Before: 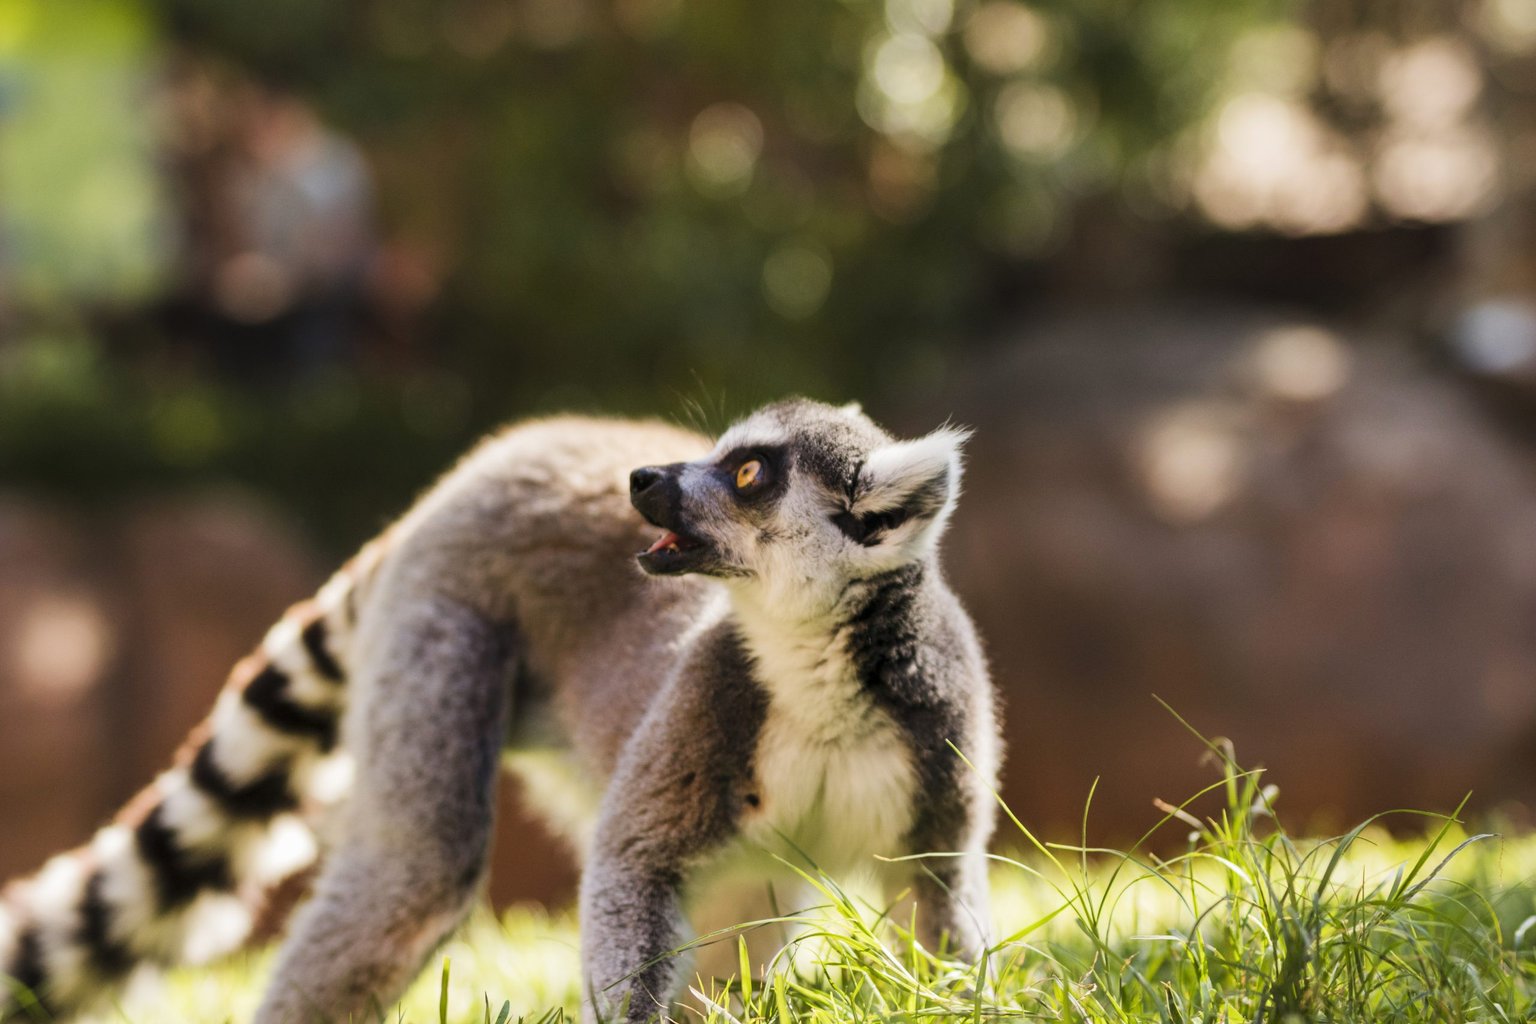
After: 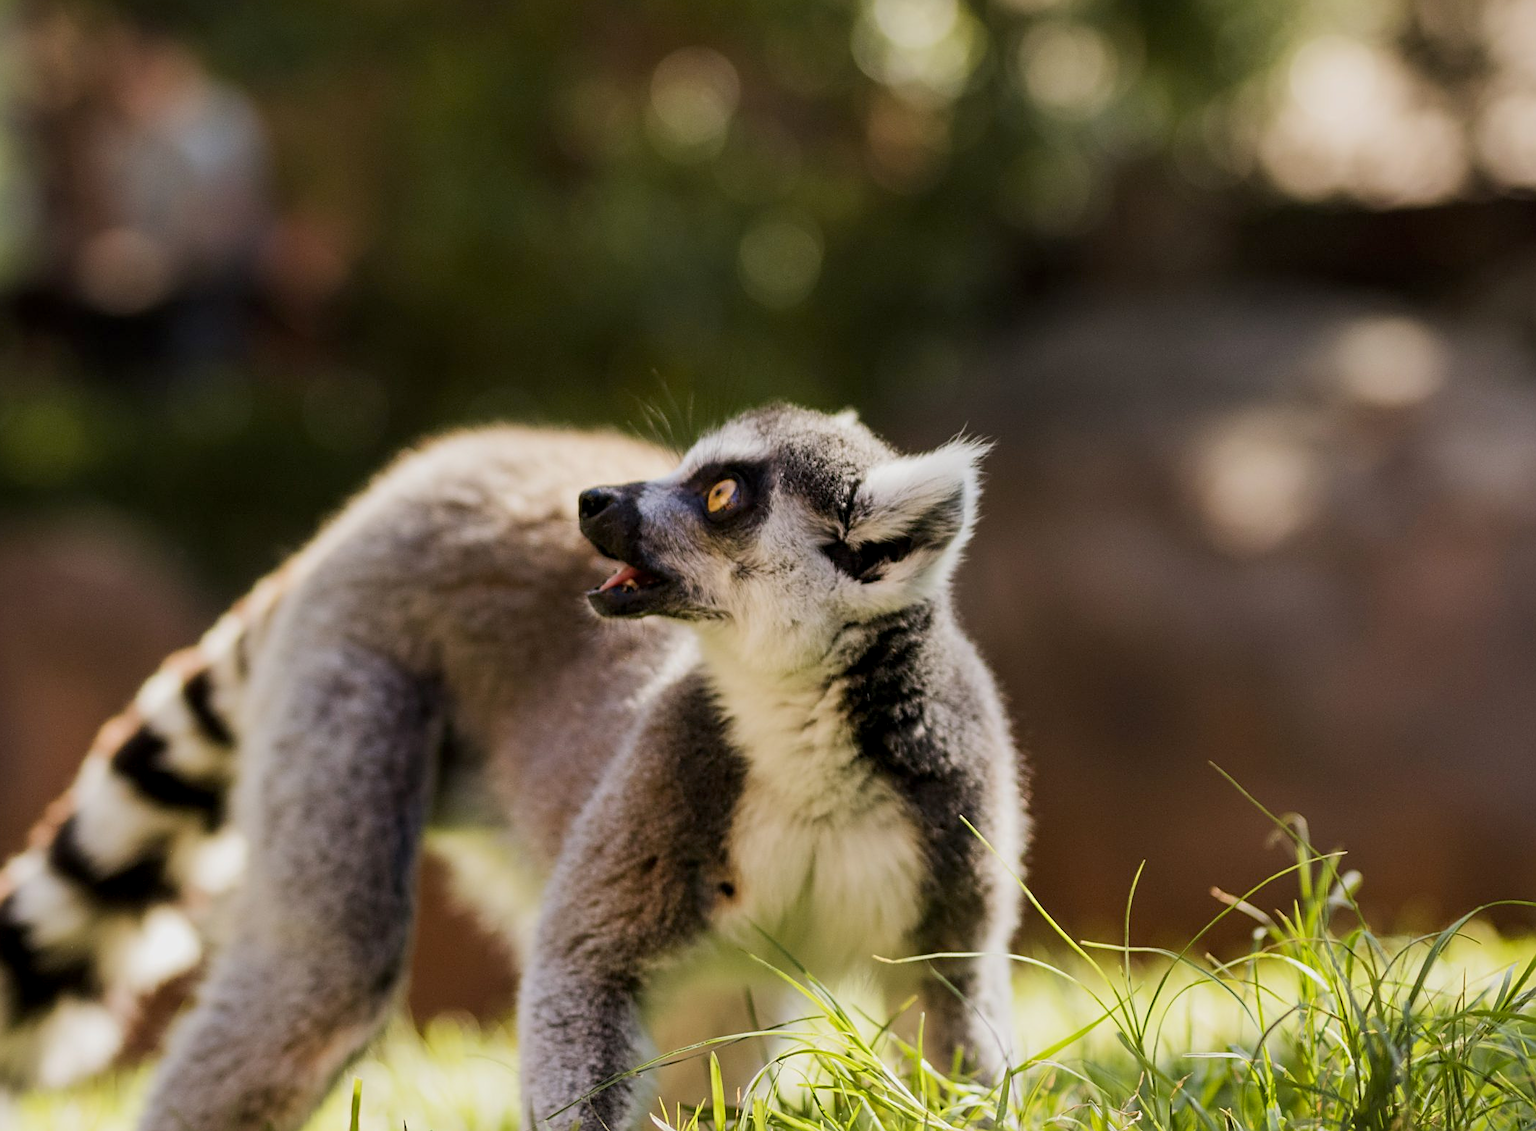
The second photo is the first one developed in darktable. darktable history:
sharpen: on, module defaults
crop: left 9.807%, top 6.259%, right 7.334%, bottom 2.177%
exposure: black level correction 0.006, exposure -0.226 EV, compensate highlight preservation false
